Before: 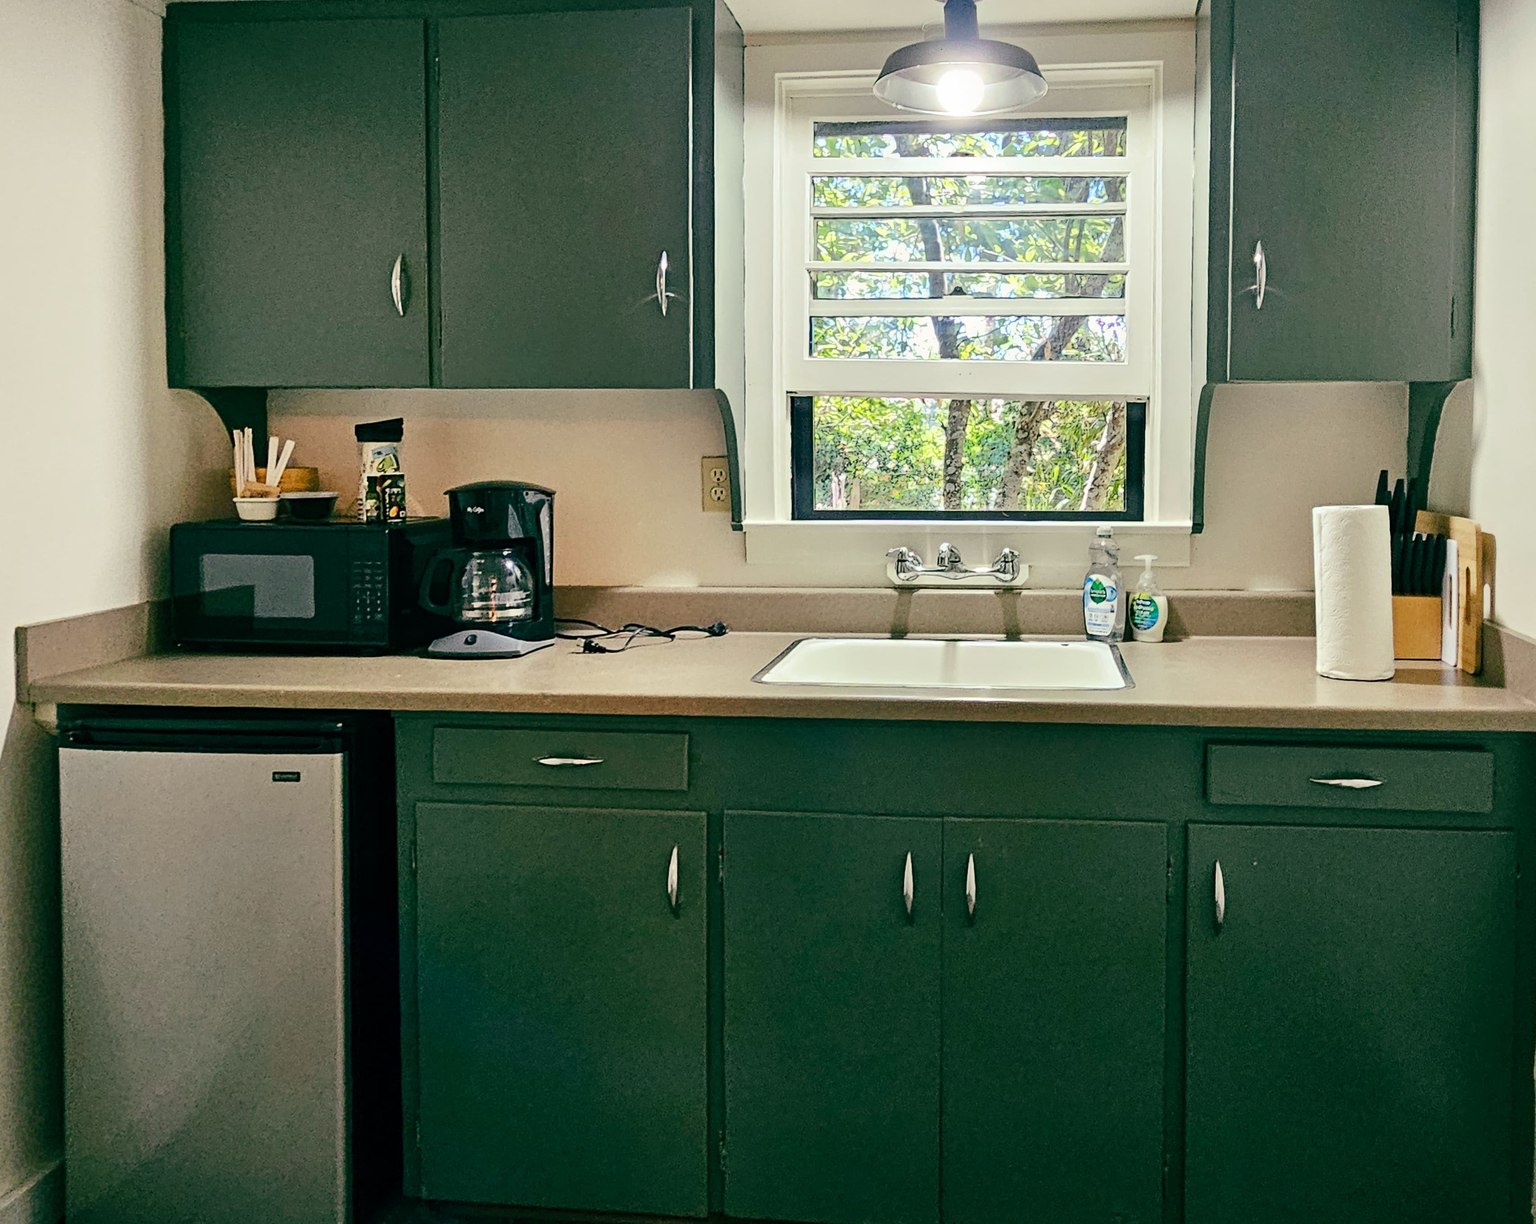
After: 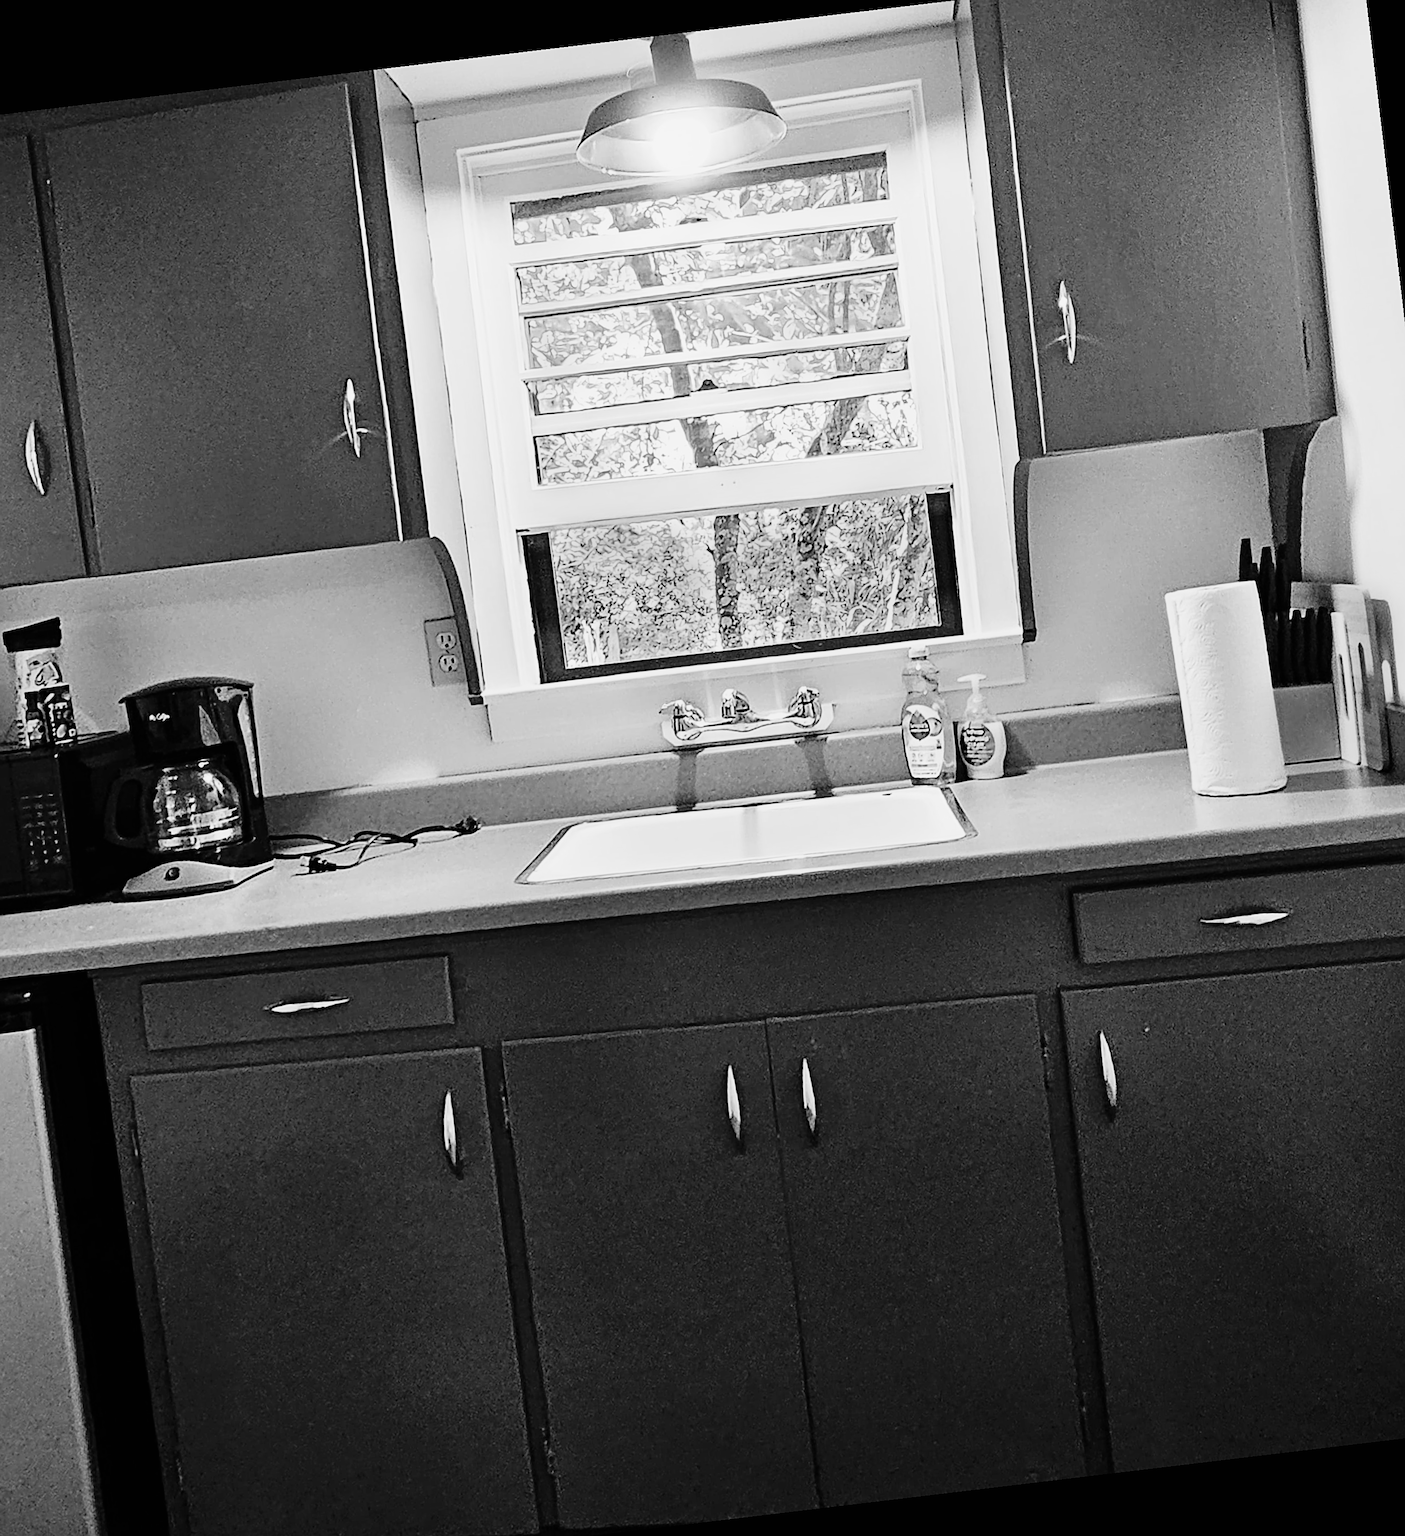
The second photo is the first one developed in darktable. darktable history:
filmic rgb: black relative exposure -9.5 EV, white relative exposure 3.02 EV, hardness 6.12
color correction: highlights a* -2.73, highlights b* -2.09, shadows a* 2.41, shadows b* 2.73
tone curve: curves: ch0 [(0, 0.003) (0.044, 0.032) (0.12, 0.089) (0.19, 0.164) (0.269, 0.269) (0.473, 0.533) (0.595, 0.695) (0.718, 0.823) (0.855, 0.931) (1, 0.982)]; ch1 [(0, 0) (0.243, 0.245) (0.427, 0.387) (0.493, 0.481) (0.501, 0.5) (0.521, 0.528) (0.554, 0.586) (0.607, 0.655) (0.671, 0.735) (0.796, 0.85) (1, 1)]; ch2 [(0, 0) (0.249, 0.216) (0.357, 0.317) (0.448, 0.432) (0.478, 0.492) (0.498, 0.499) (0.517, 0.519) (0.537, 0.57) (0.569, 0.623) (0.61, 0.663) (0.706, 0.75) (0.808, 0.809) (0.991, 0.968)], color space Lab, independent channels, preserve colors none
rotate and perspective: rotation -6.83°, automatic cropping off
sharpen: on, module defaults
crop and rotate: left 24.034%, top 2.838%, right 6.406%, bottom 6.299%
monochrome: a -11.7, b 1.62, size 0.5, highlights 0.38
